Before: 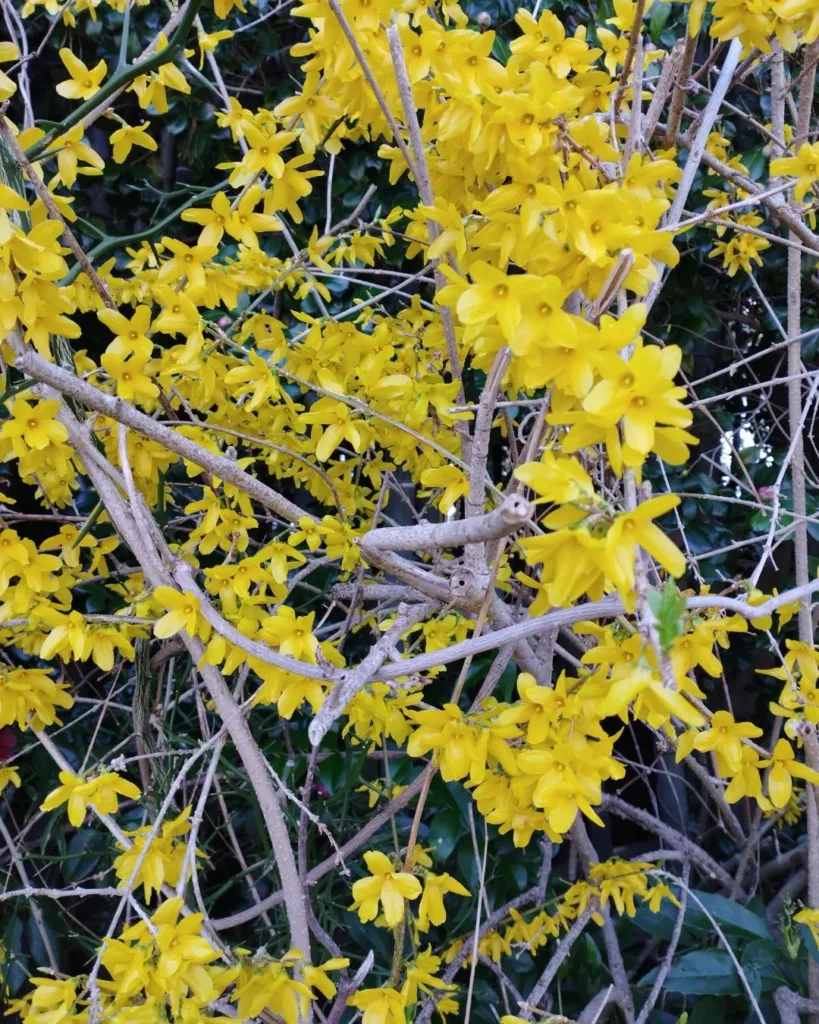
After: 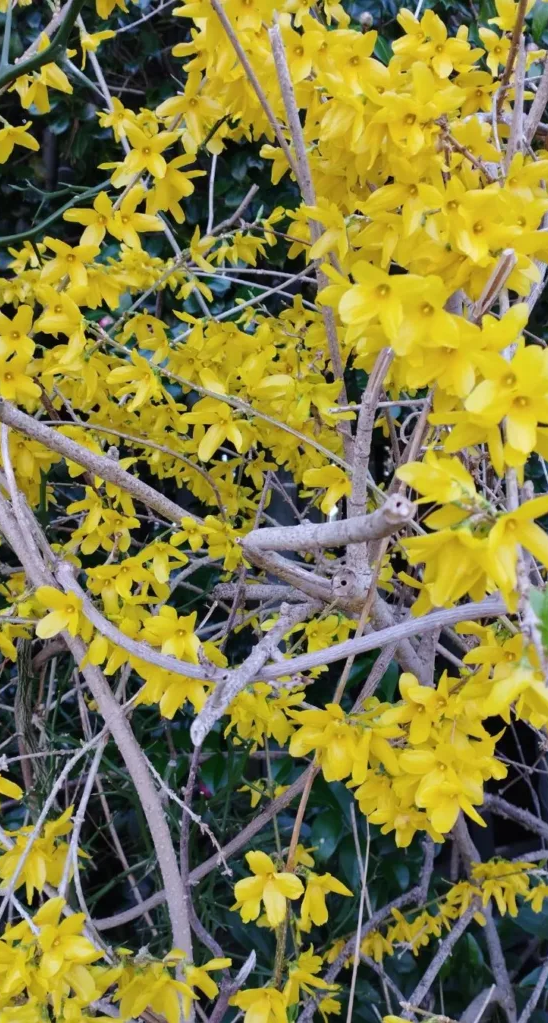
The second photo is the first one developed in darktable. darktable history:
crop and rotate: left 14.466%, right 18.598%
